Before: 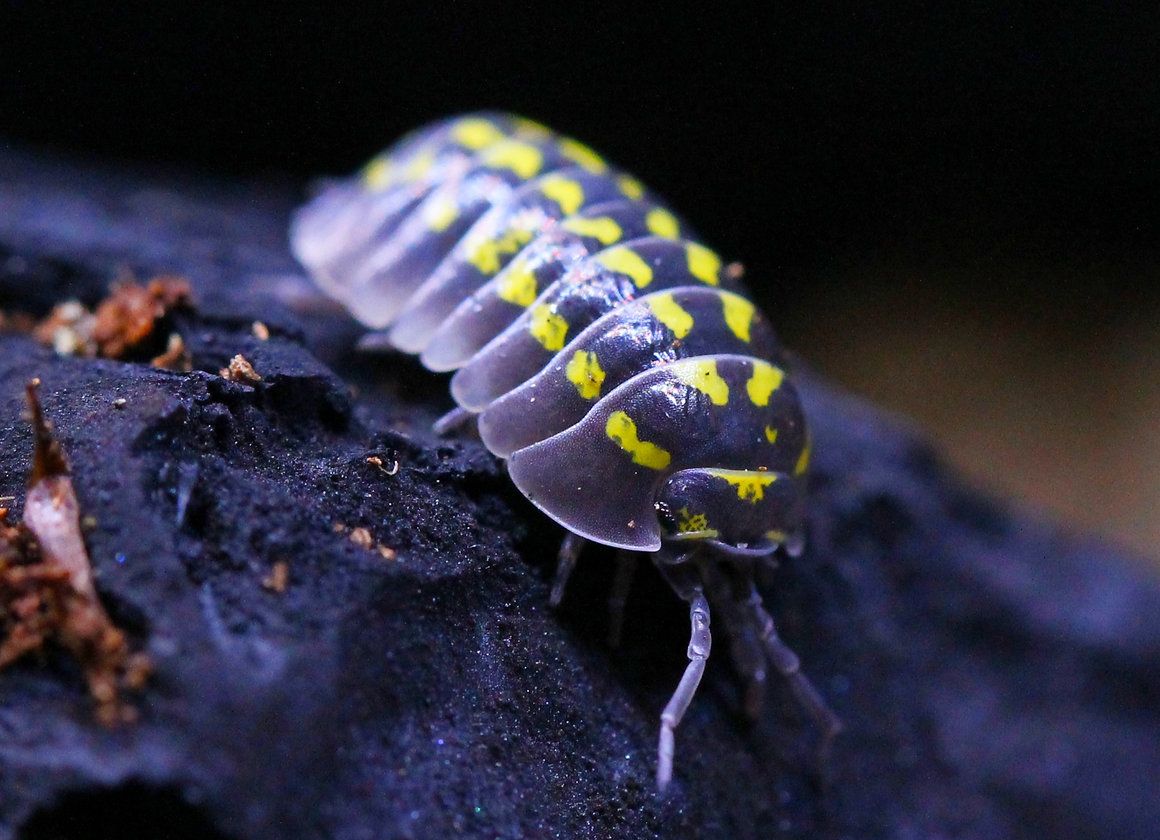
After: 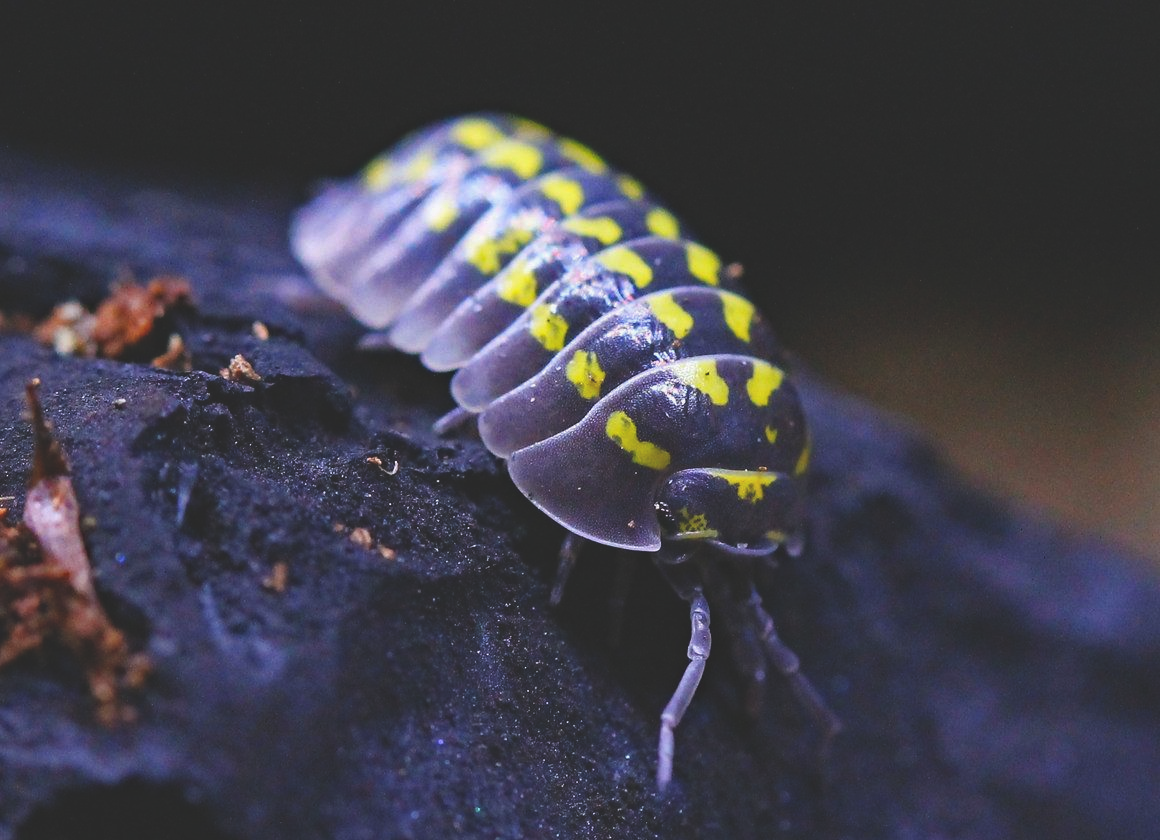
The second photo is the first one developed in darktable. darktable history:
exposure: black level correction -0.025, exposure -0.12 EV, compensate highlight preservation false
haze removal: strength 0.28, distance 0.256, compatibility mode true, adaptive false
